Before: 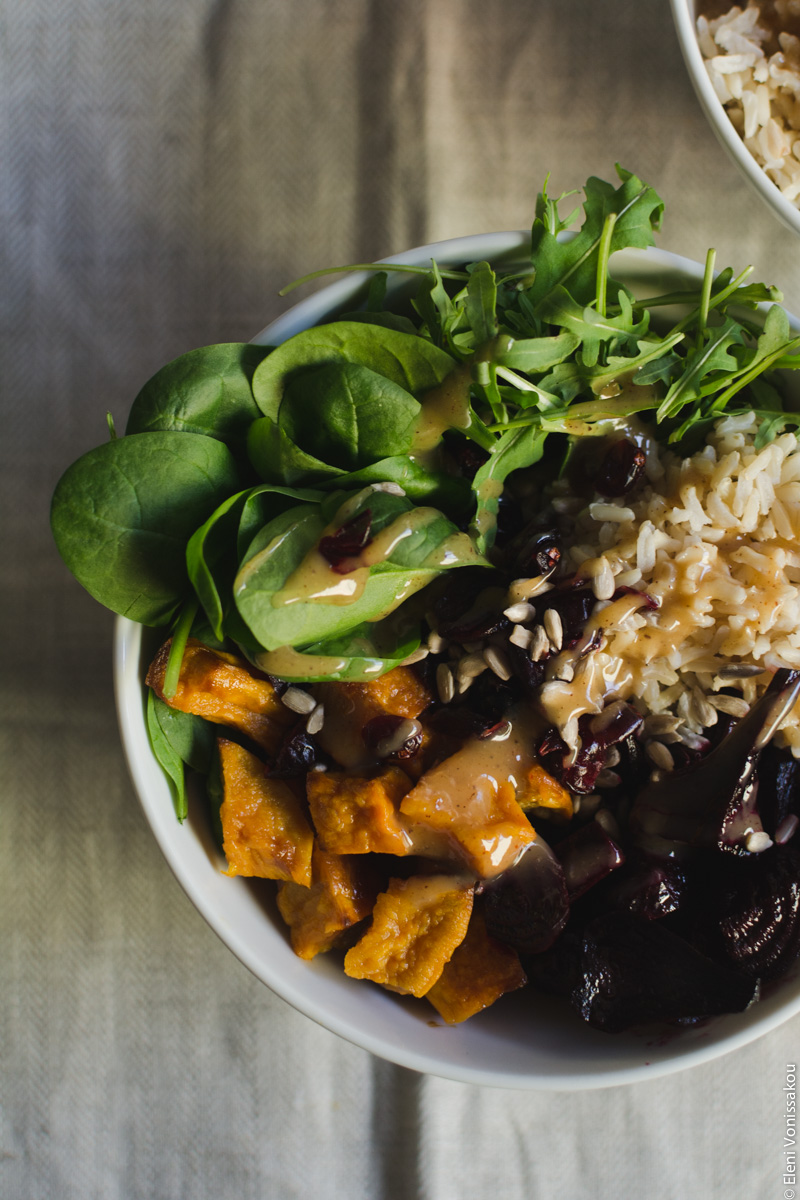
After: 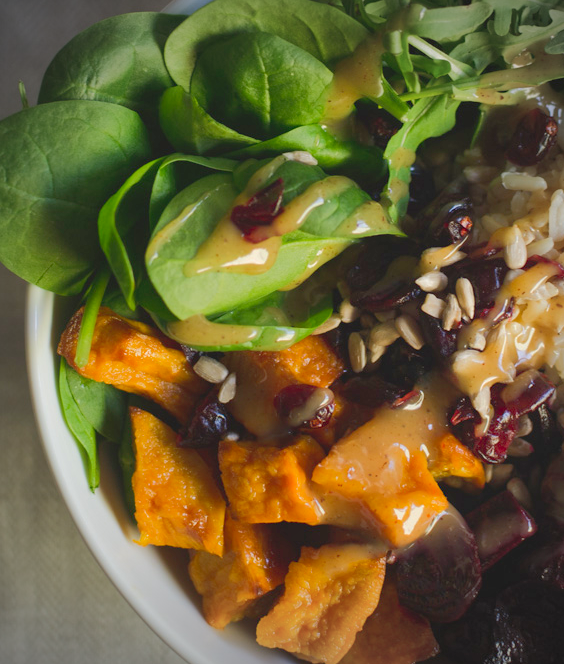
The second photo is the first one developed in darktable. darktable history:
shadows and highlights: on, module defaults
vignetting: fall-off start 74.49%, fall-off radius 65.9%, brightness -0.628, saturation -0.68
levels: levels [0, 0.43, 0.984]
crop: left 11.123%, top 27.61%, right 18.3%, bottom 17.034%
